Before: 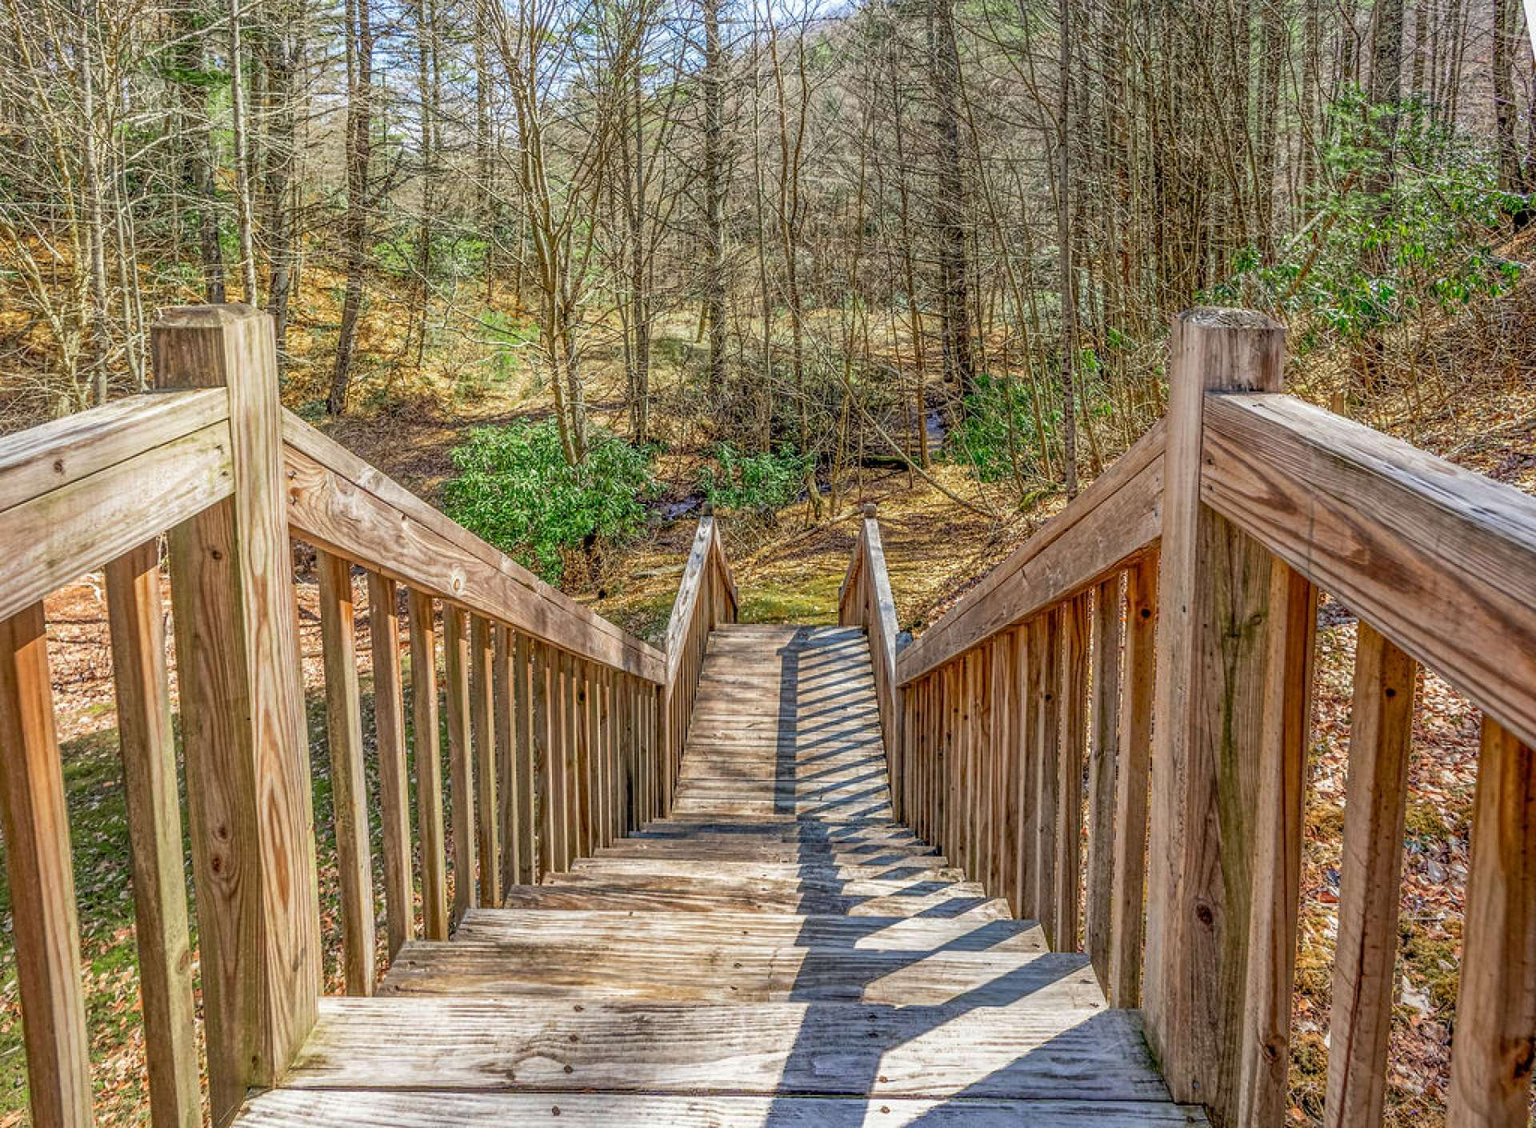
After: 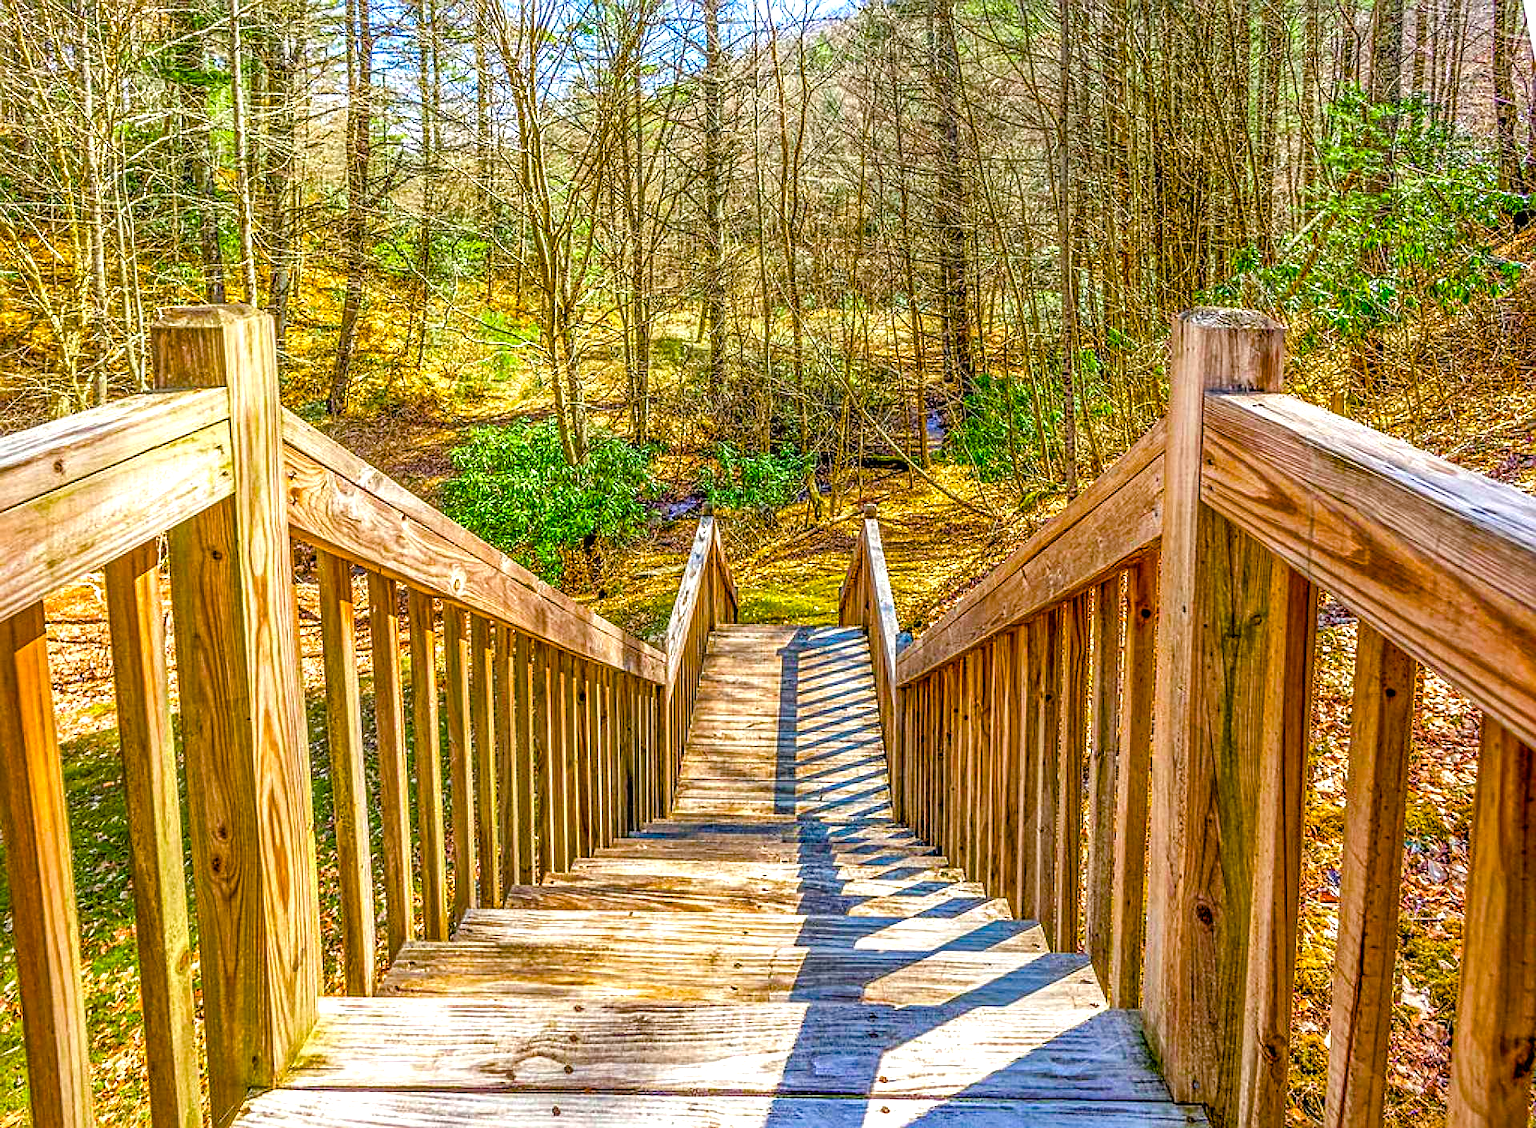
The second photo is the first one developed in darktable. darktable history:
color balance rgb: linear chroma grading › global chroma 25%, perceptual saturation grading › global saturation 45%, perceptual saturation grading › highlights -50%, perceptual saturation grading › shadows 30%, perceptual brilliance grading › global brilliance 18%, global vibrance 40%
sharpen: on, module defaults
